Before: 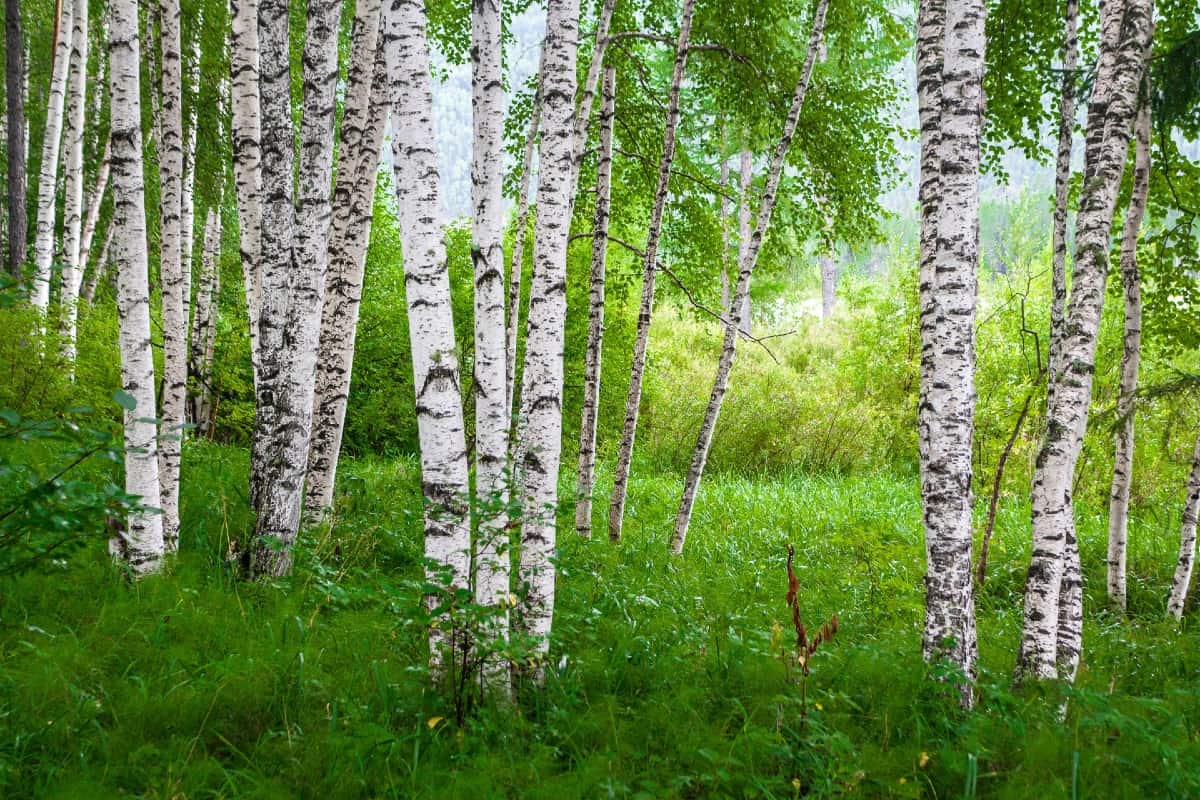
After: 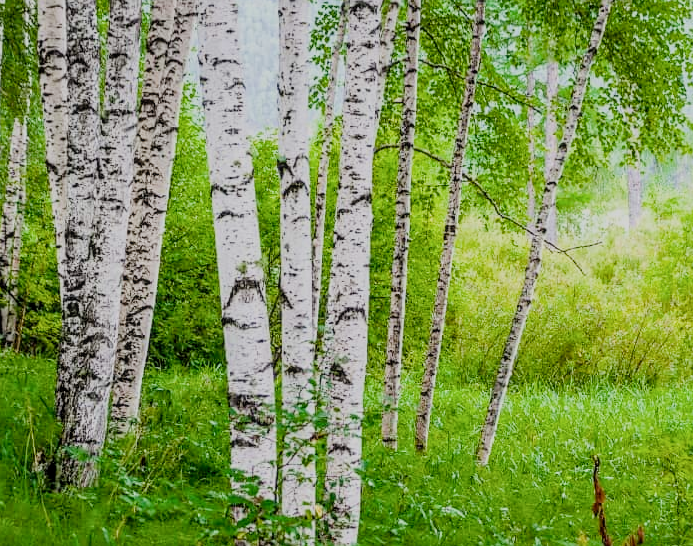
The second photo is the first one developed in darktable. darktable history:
sharpen: amount 0.205
contrast brightness saturation: contrast -0.162, brightness 0.048, saturation -0.134
color balance rgb: perceptual saturation grading › global saturation 0.982%, global vibrance 29.756%
tone curve: curves: ch0 [(0, 0) (0.003, 0.003) (0.011, 0.003) (0.025, 0.007) (0.044, 0.014) (0.069, 0.02) (0.1, 0.03) (0.136, 0.054) (0.177, 0.099) (0.224, 0.156) (0.277, 0.227) (0.335, 0.302) (0.399, 0.375) (0.468, 0.456) (0.543, 0.54) (0.623, 0.625) (0.709, 0.717) (0.801, 0.807) (0.898, 0.895) (1, 1)], preserve colors none
local contrast: on, module defaults
filmic rgb: black relative exposure -7.1 EV, white relative exposure 5.36 EV, hardness 3.02, contrast in shadows safe
exposure: exposure 0.189 EV, compensate highlight preservation false
crop: left 16.2%, top 11.247%, right 26.038%, bottom 20.446%
